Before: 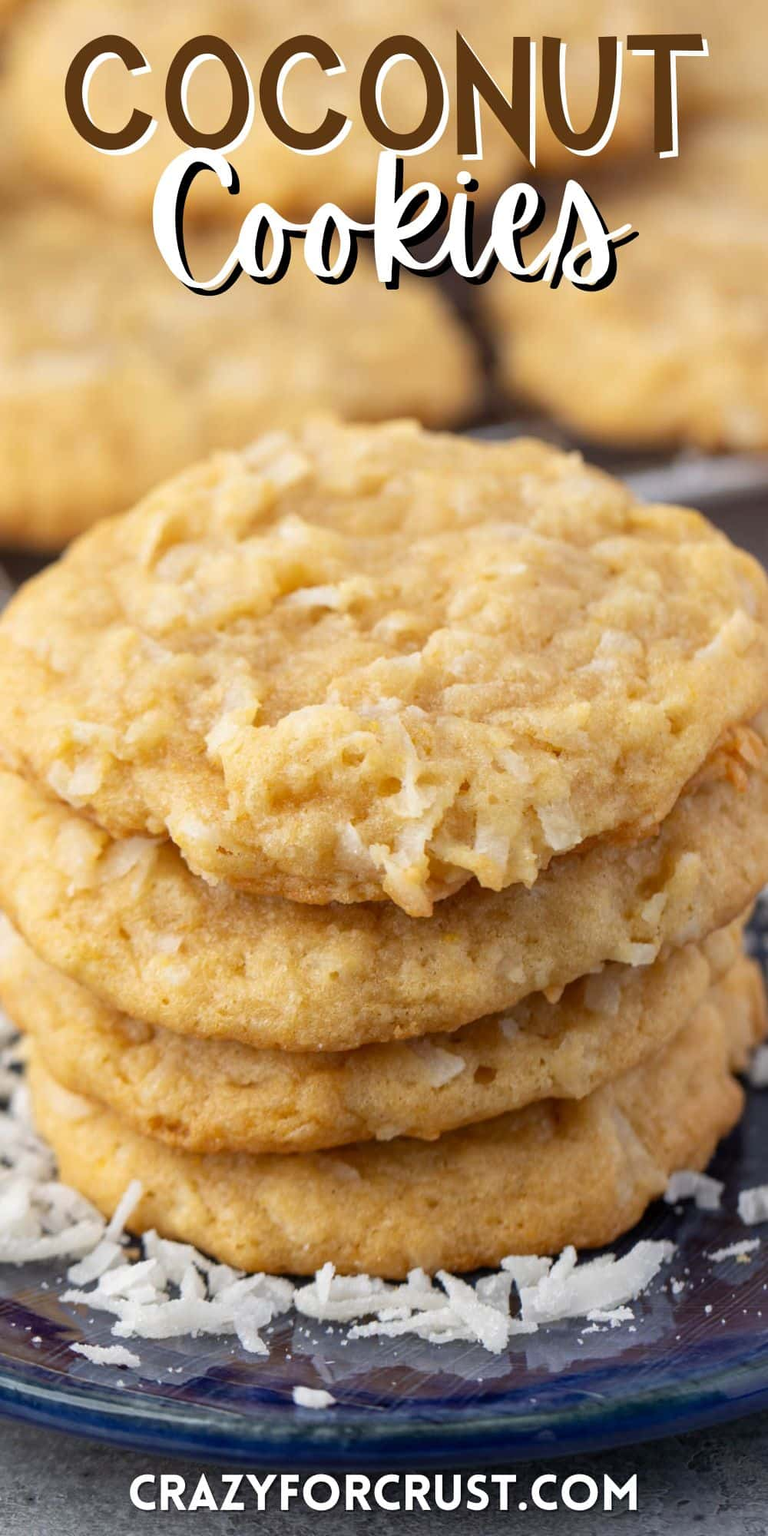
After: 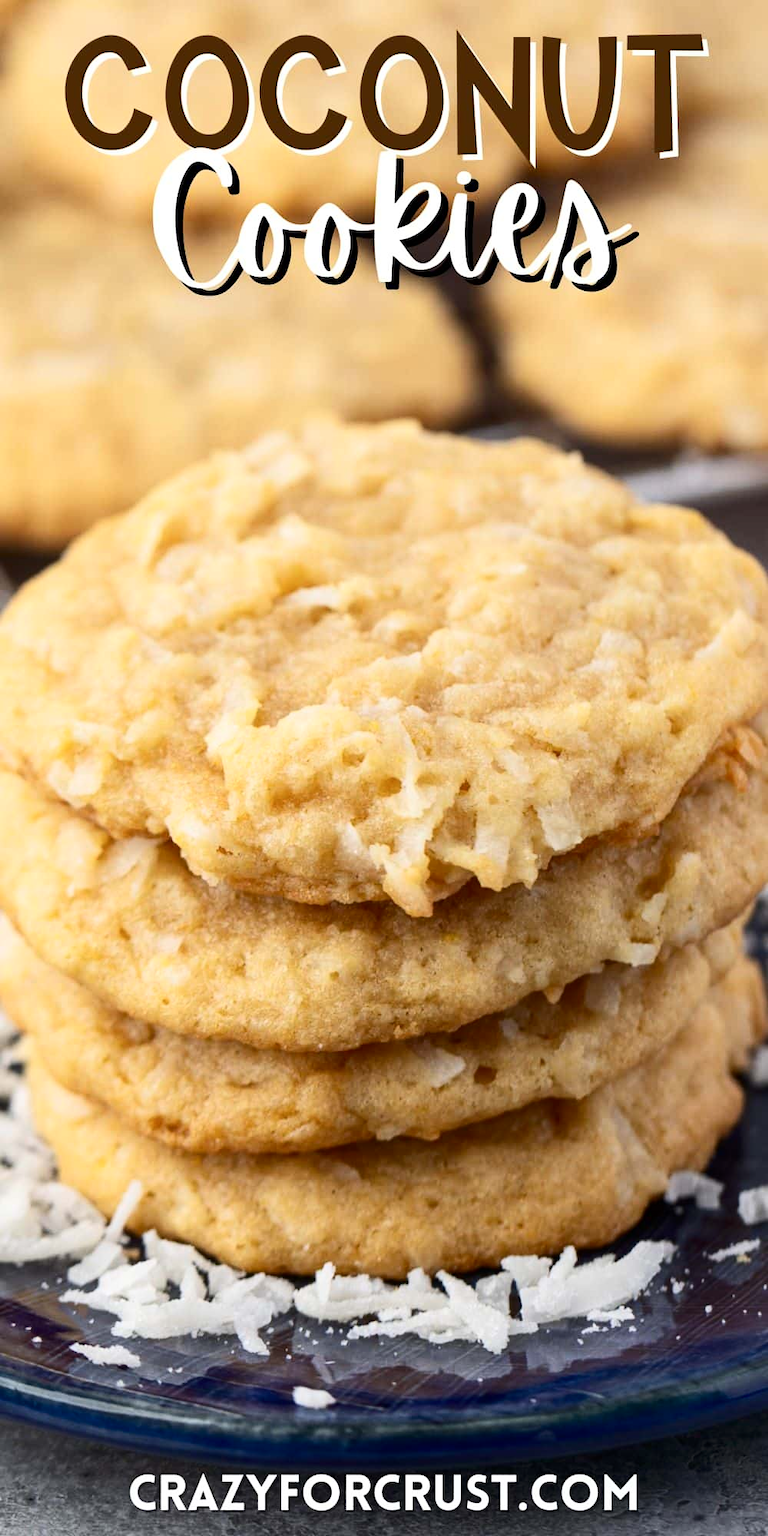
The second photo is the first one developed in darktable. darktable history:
contrast brightness saturation: contrast 0.222
